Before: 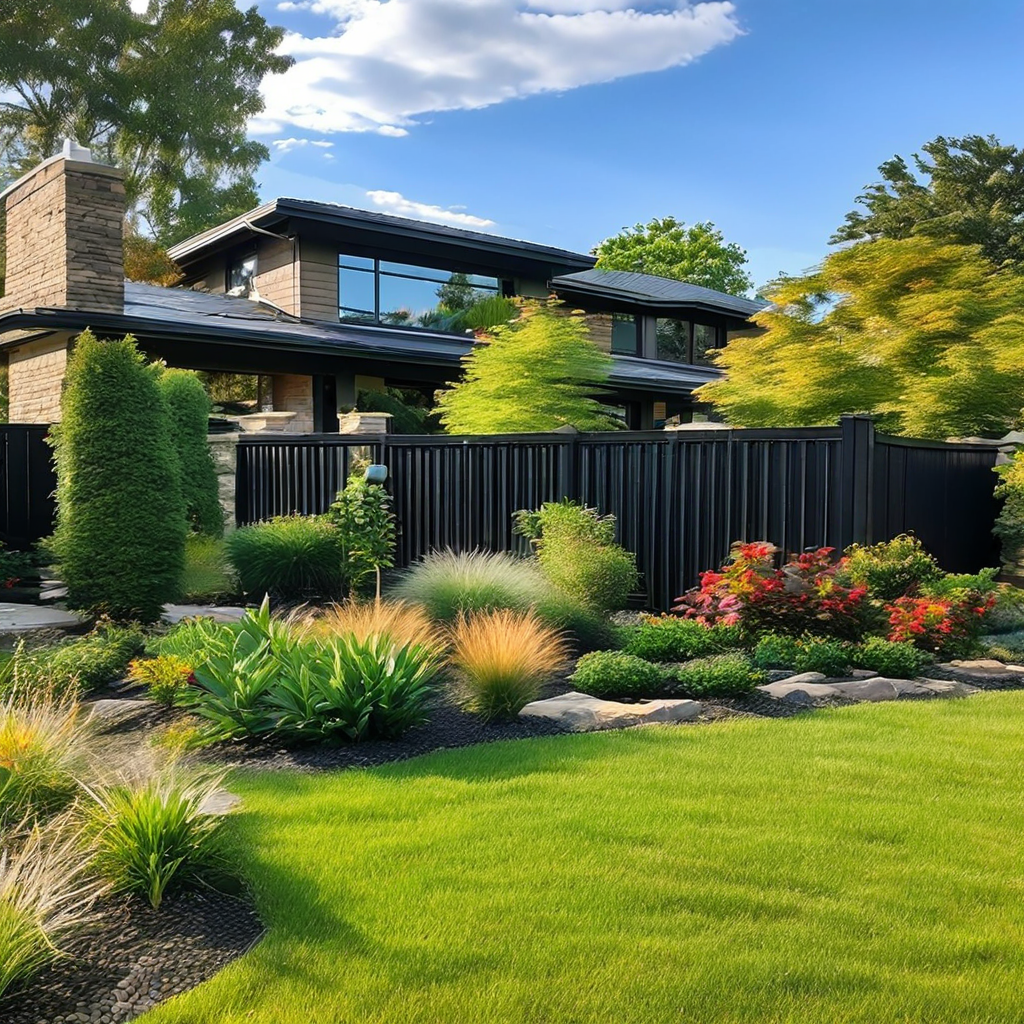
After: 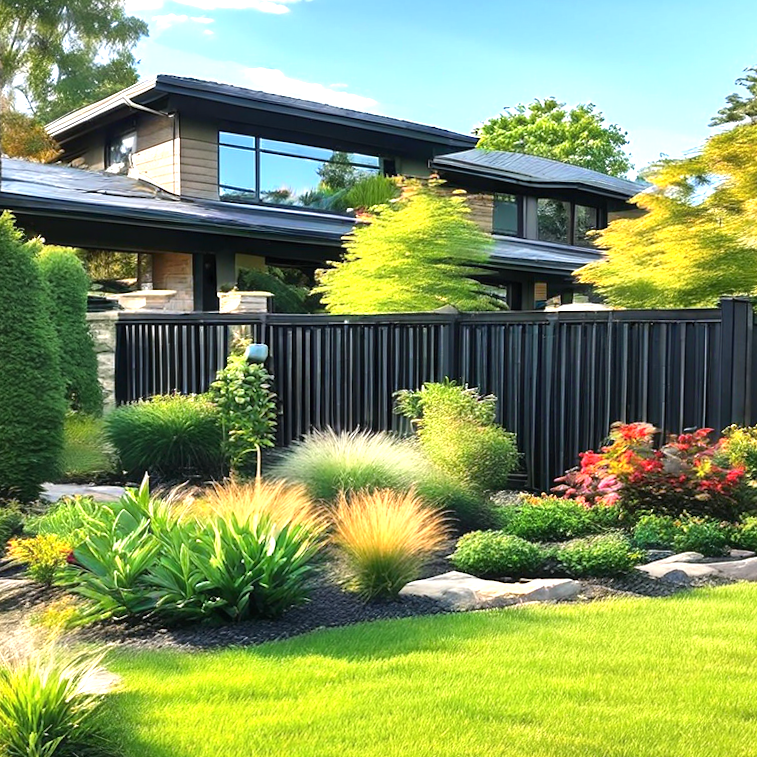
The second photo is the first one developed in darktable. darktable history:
exposure: black level correction 0, exposure 1 EV, compensate exposure bias true, compensate highlight preservation false
rotate and perspective: rotation 0.174°, lens shift (vertical) 0.013, lens shift (horizontal) 0.019, shear 0.001, automatic cropping original format, crop left 0.007, crop right 0.991, crop top 0.016, crop bottom 0.997
crop and rotate: left 11.831%, top 11.346%, right 13.429%, bottom 13.899%
